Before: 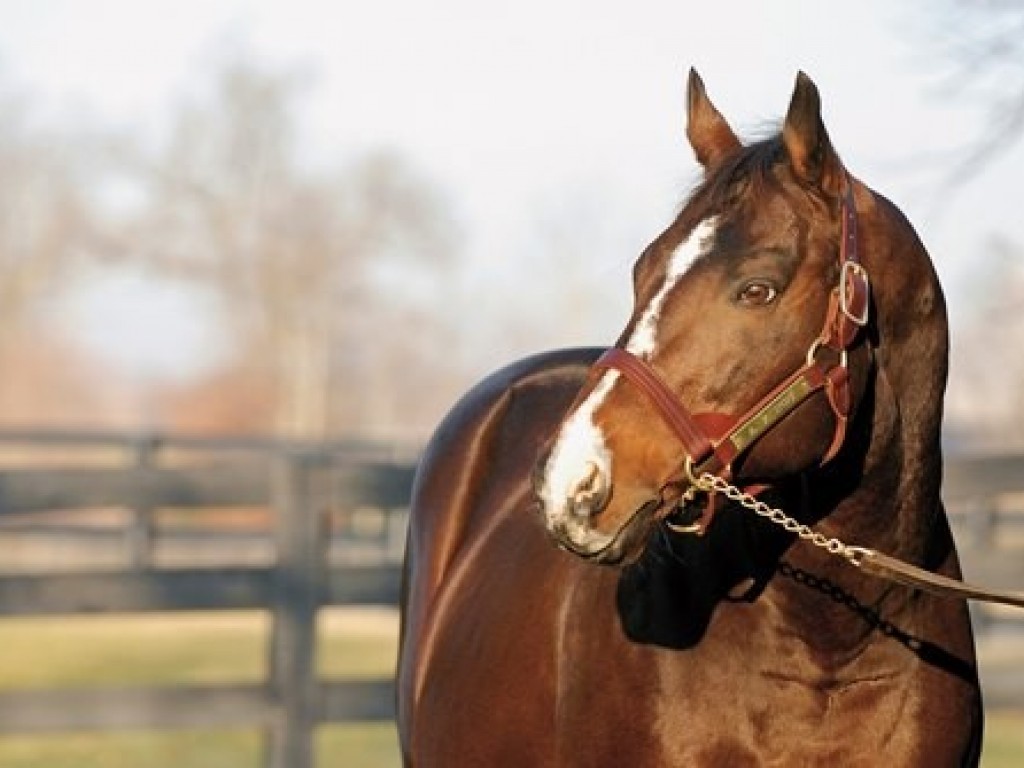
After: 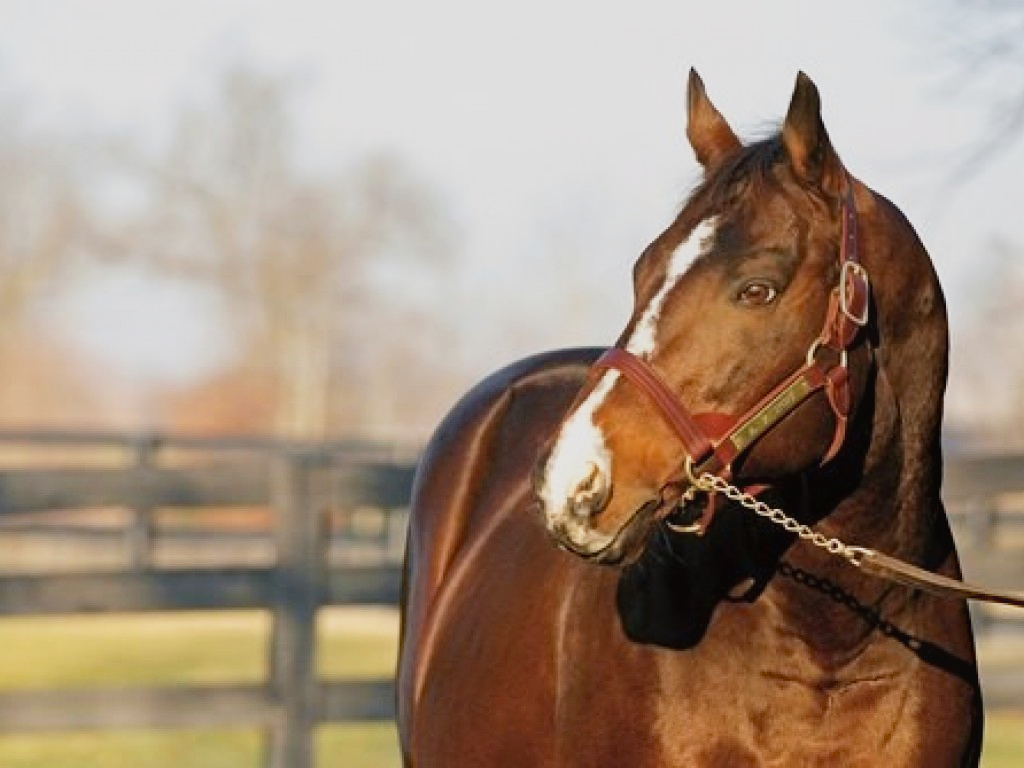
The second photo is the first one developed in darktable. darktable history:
haze removal: strength 0.29, distance 0.25, compatibility mode true, adaptive false
graduated density: rotation 5.63°, offset 76.9
contrast equalizer: octaves 7, y [[0.6 ×6], [0.55 ×6], [0 ×6], [0 ×6], [0 ×6]], mix -0.2
base curve: curves: ch0 [(0, 0) (0.088, 0.125) (0.176, 0.251) (0.354, 0.501) (0.613, 0.749) (1, 0.877)], preserve colors none
